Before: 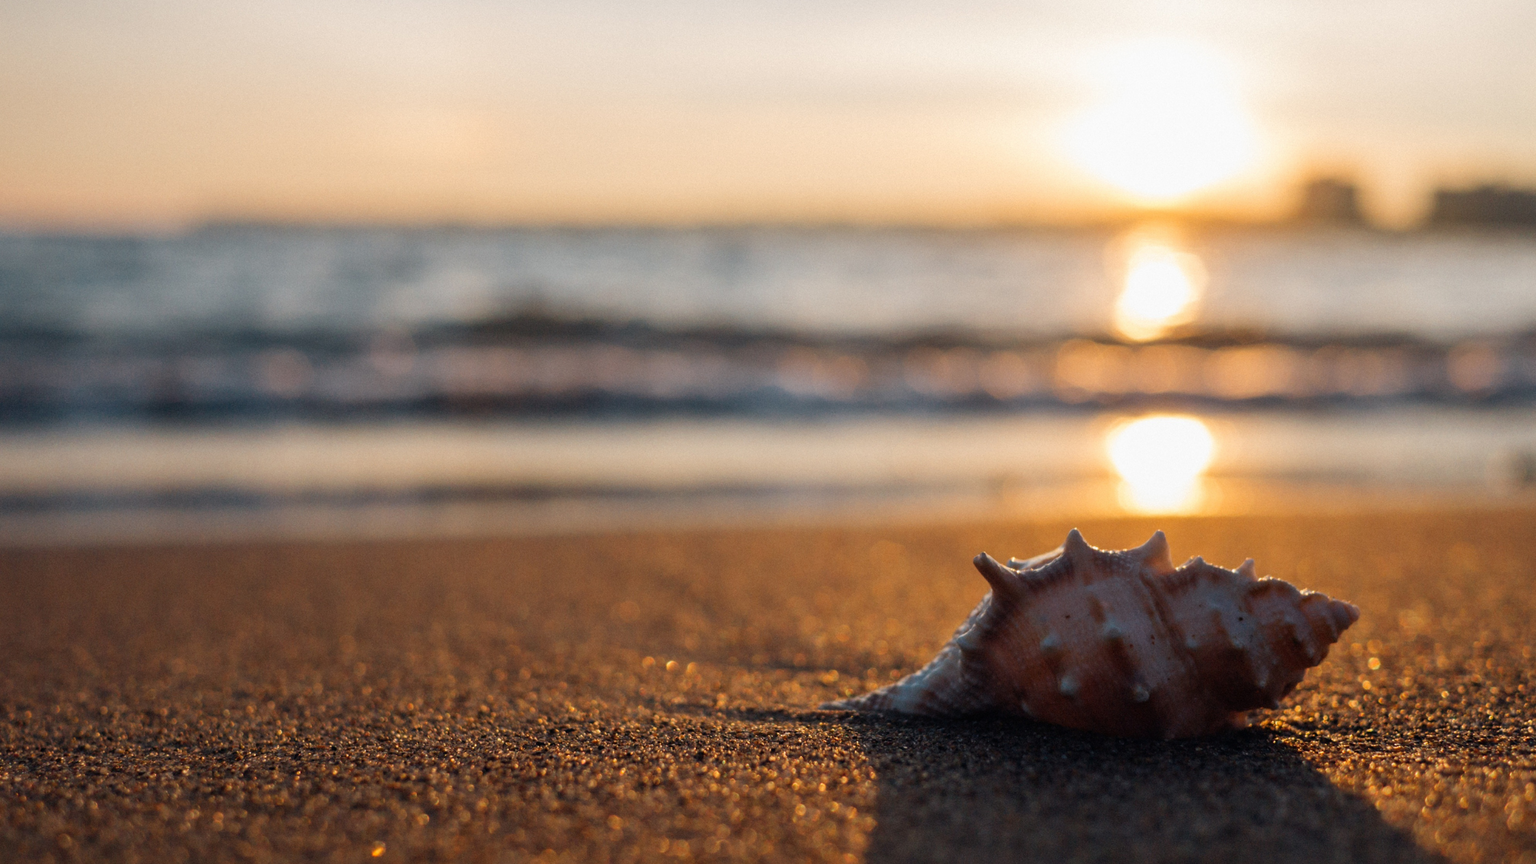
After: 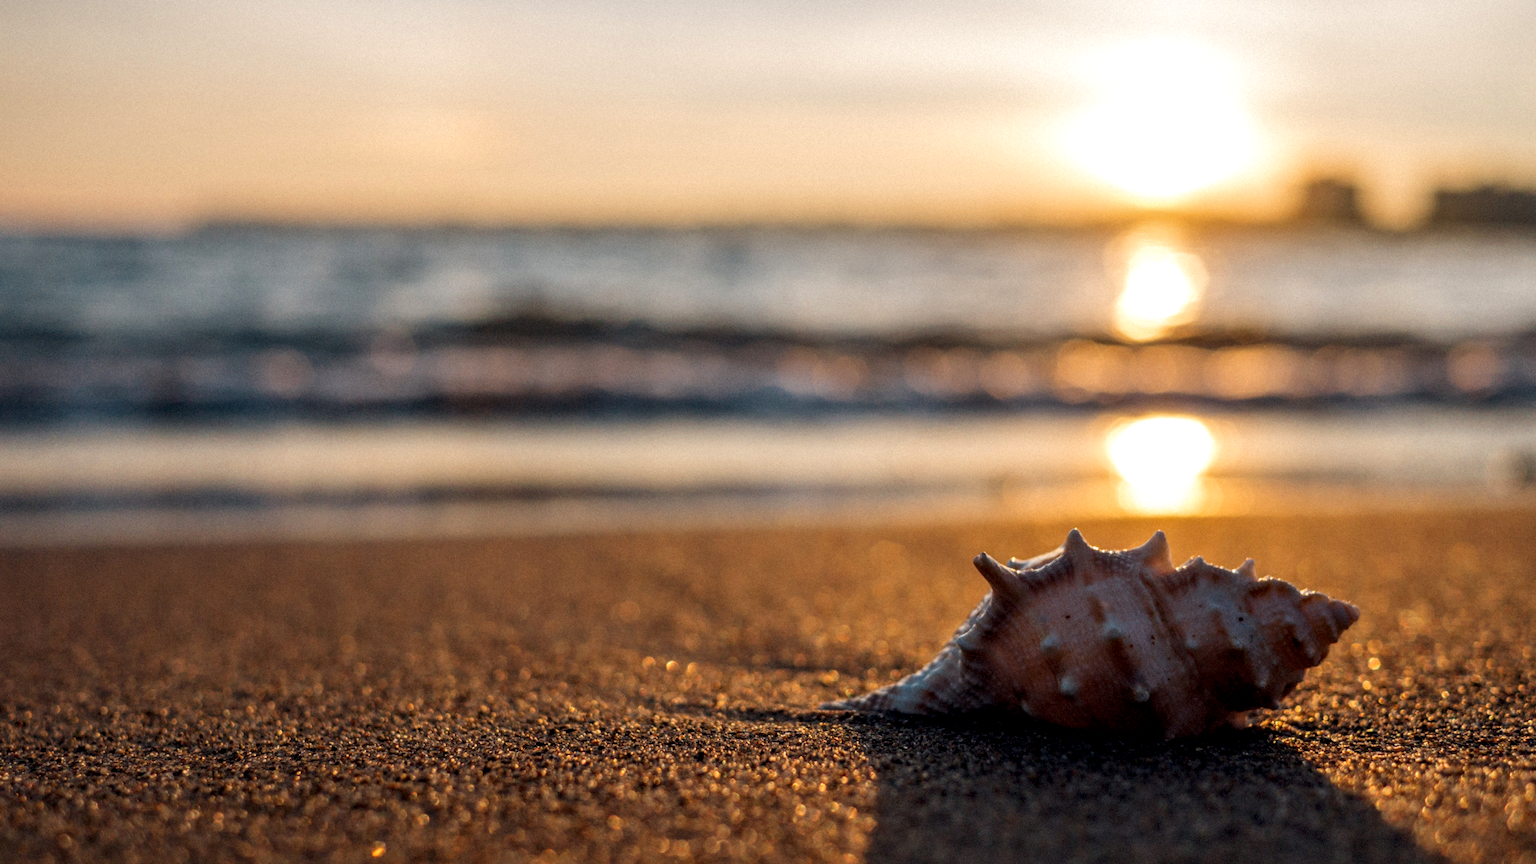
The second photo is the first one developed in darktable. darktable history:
local contrast: highlights 61%, detail 143%, midtone range 0.428
haze removal: compatibility mode true, adaptive false
